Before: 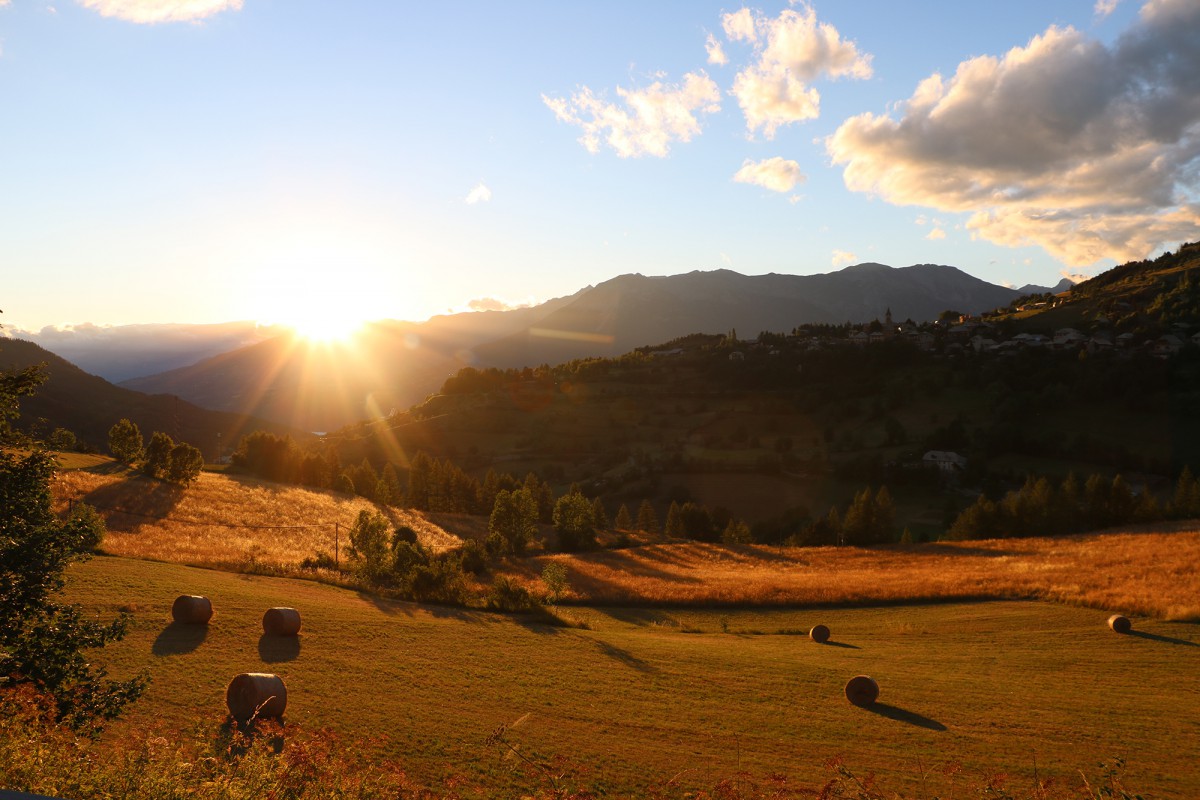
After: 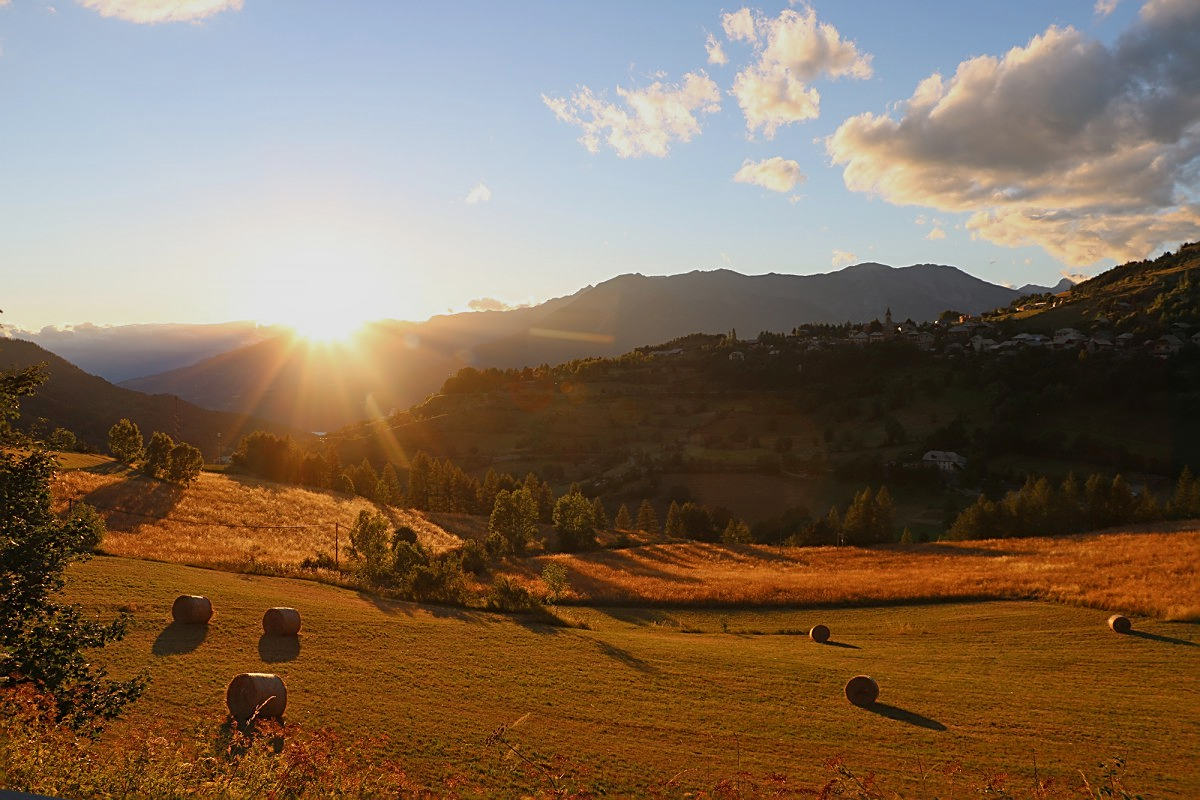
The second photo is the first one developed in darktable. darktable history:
tone equalizer: -8 EV 0.25 EV, -7 EV 0.417 EV, -6 EV 0.417 EV, -5 EV 0.25 EV, -3 EV -0.25 EV, -2 EV -0.417 EV, -1 EV -0.417 EV, +0 EV -0.25 EV, edges refinement/feathering 500, mask exposure compensation -1.57 EV, preserve details guided filter
sharpen: on, module defaults
